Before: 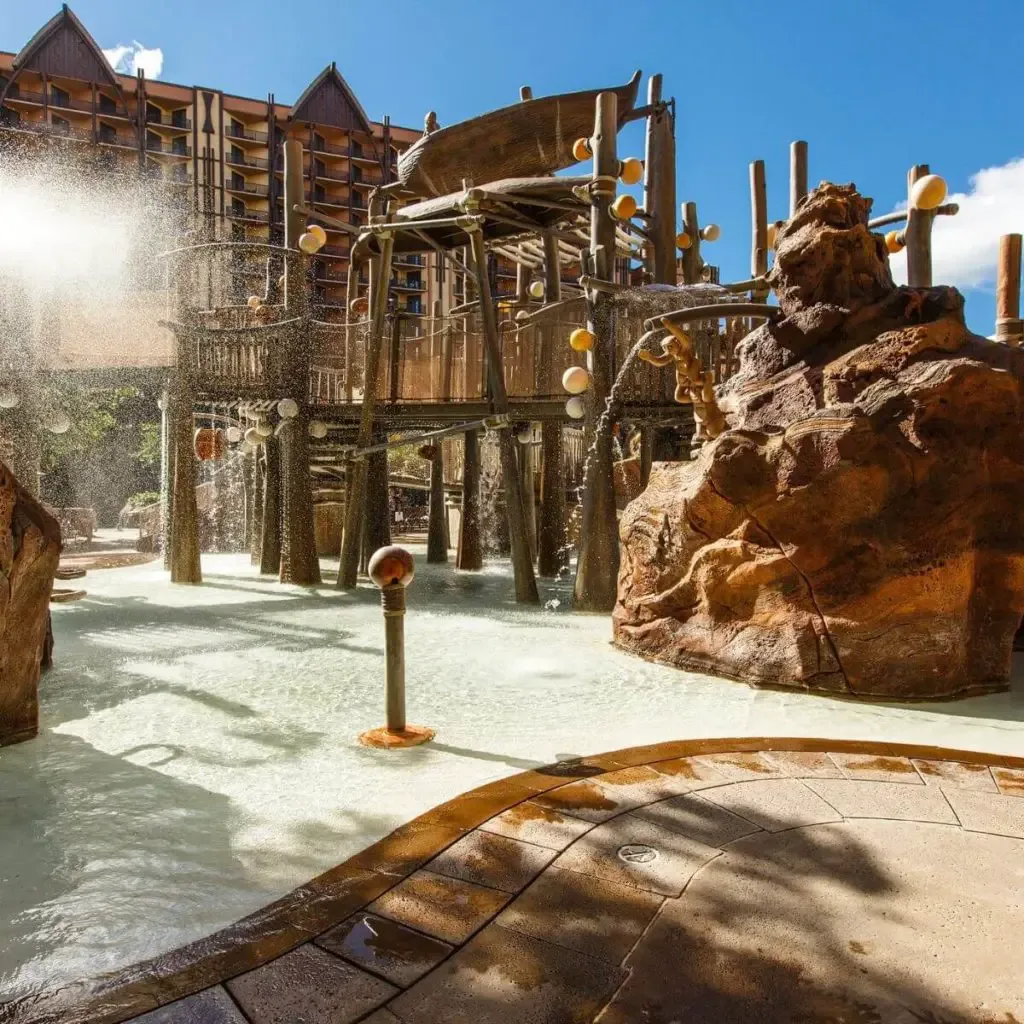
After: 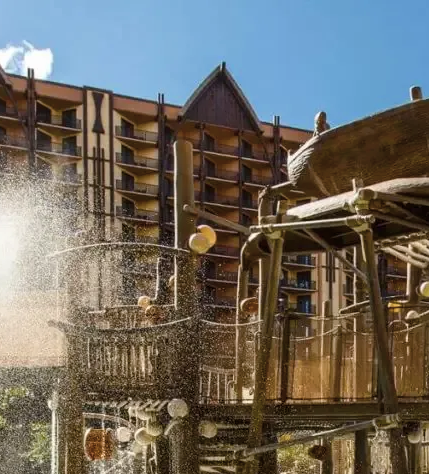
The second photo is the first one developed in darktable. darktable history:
color balance rgb: linear chroma grading › global chroma 15%, perceptual saturation grading › global saturation 30%
contrast brightness saturation: contrast 0.1, saturation -0.36
crop and rotate: left 10.817%, top 0.062%, right 47.194%, bottom 53.626%
